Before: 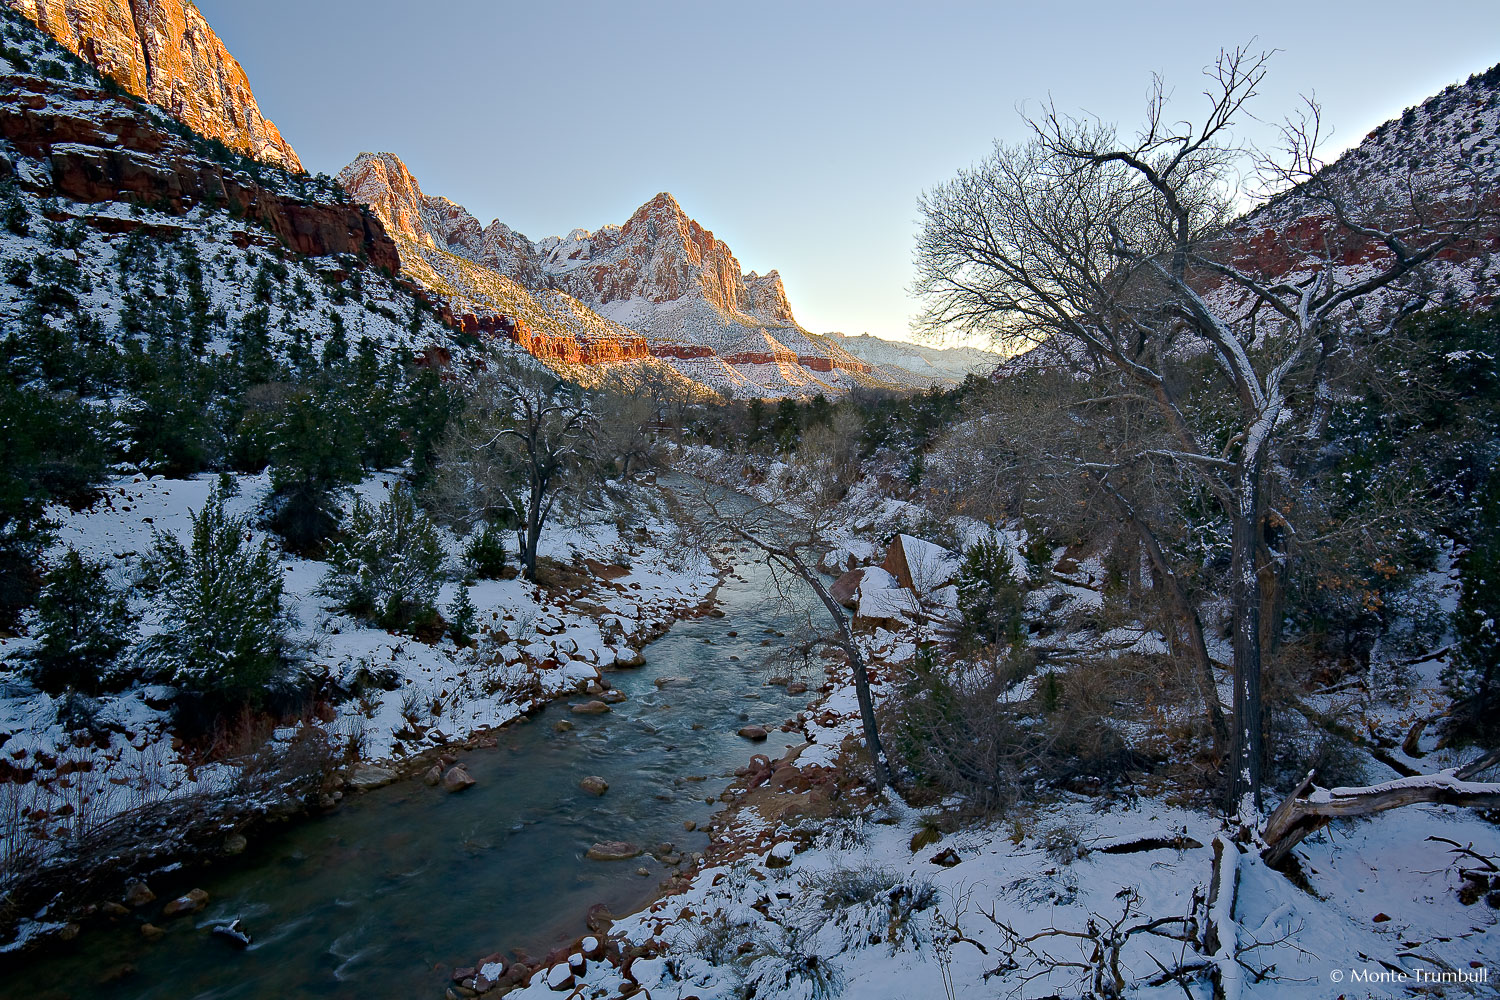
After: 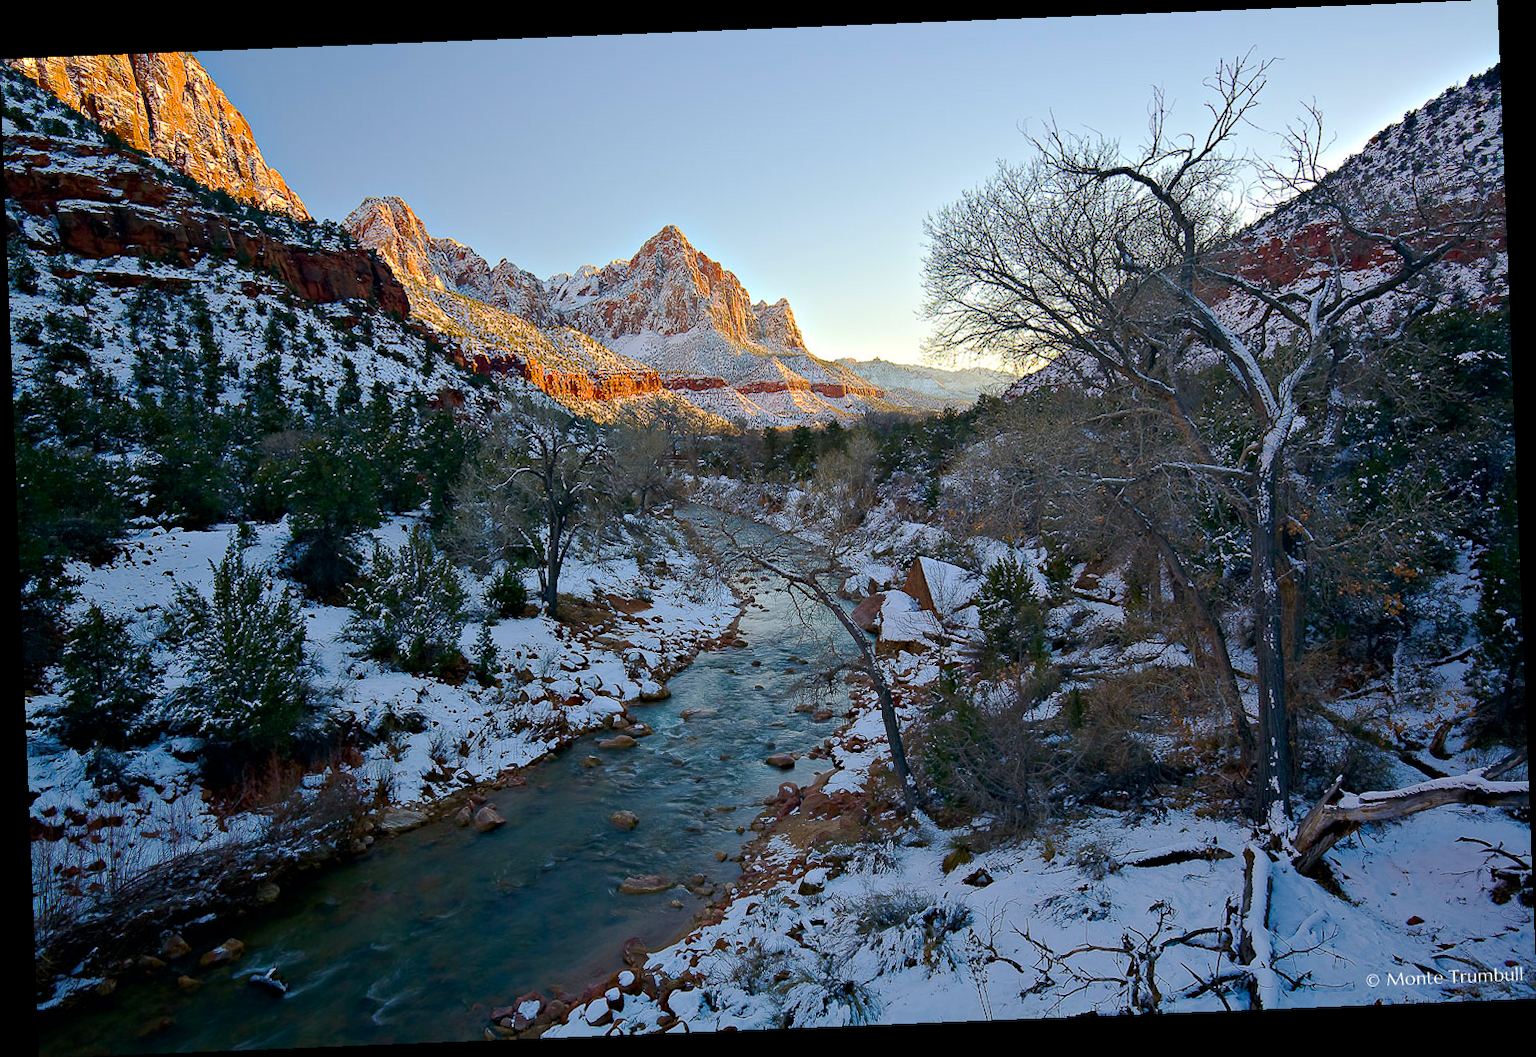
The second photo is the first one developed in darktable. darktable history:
rotate and perspective: rotation -2.29°, automatic cropping off
color balance rgb: perceptual saturation grading › global saturation 20%, global vibrance 20%
